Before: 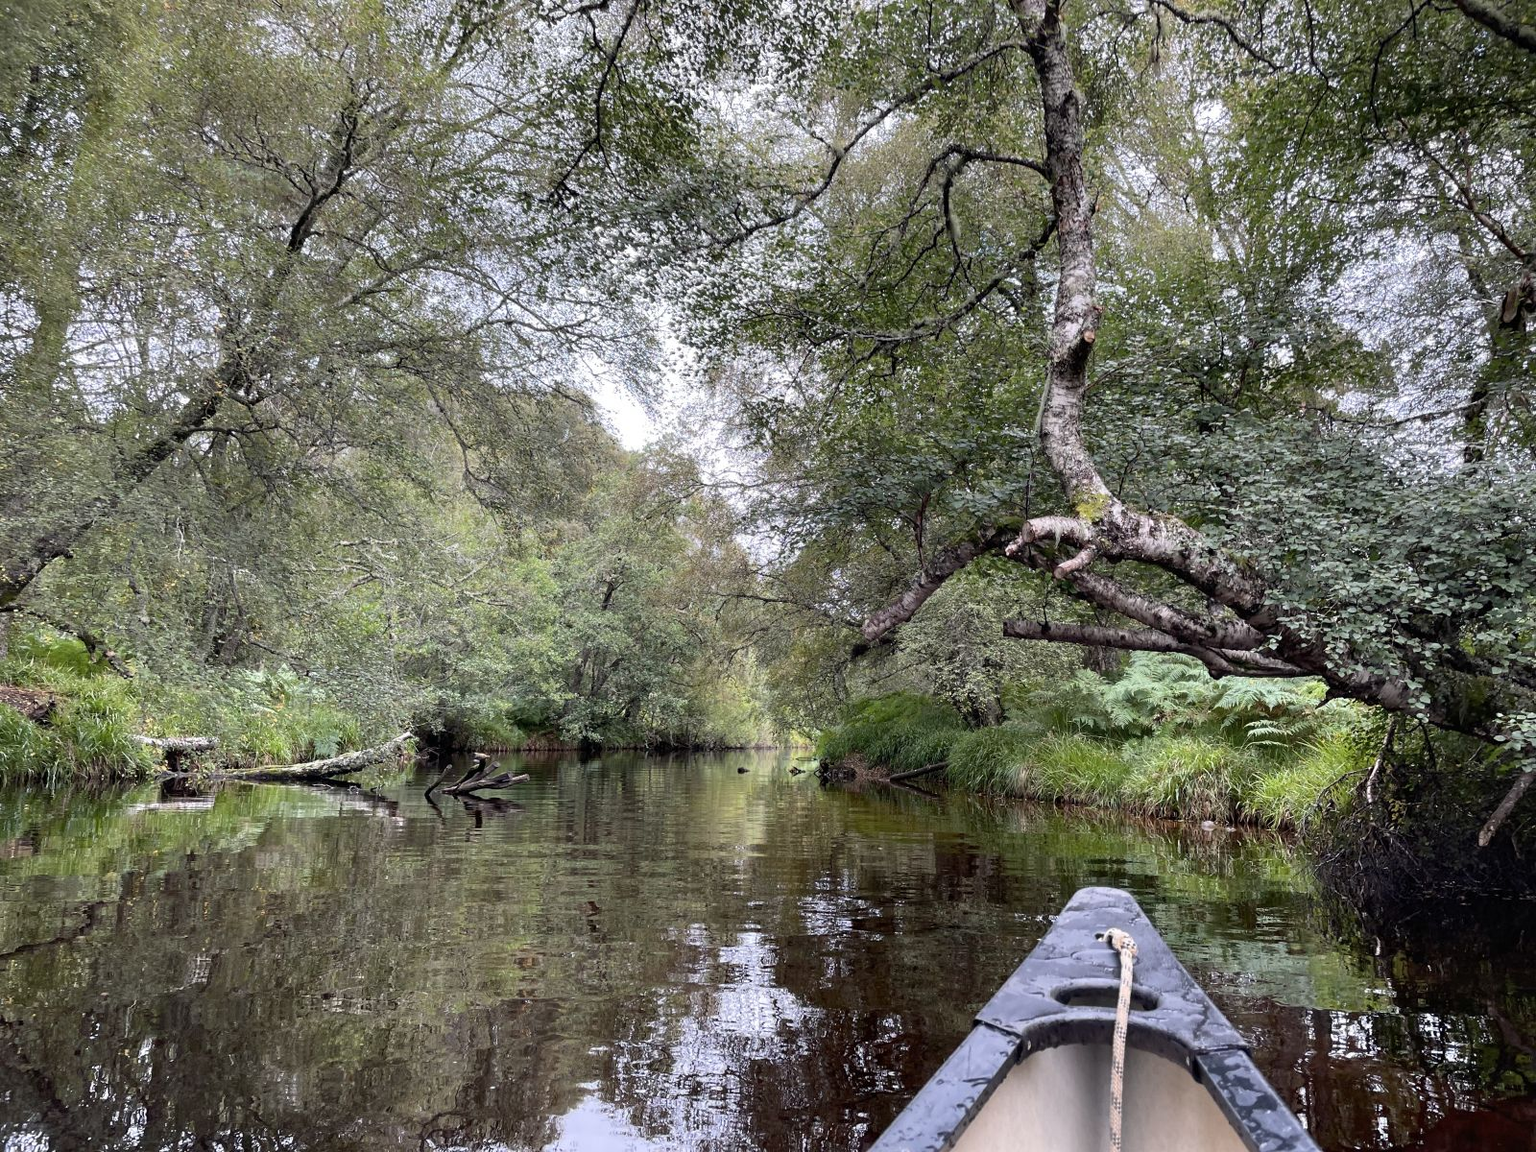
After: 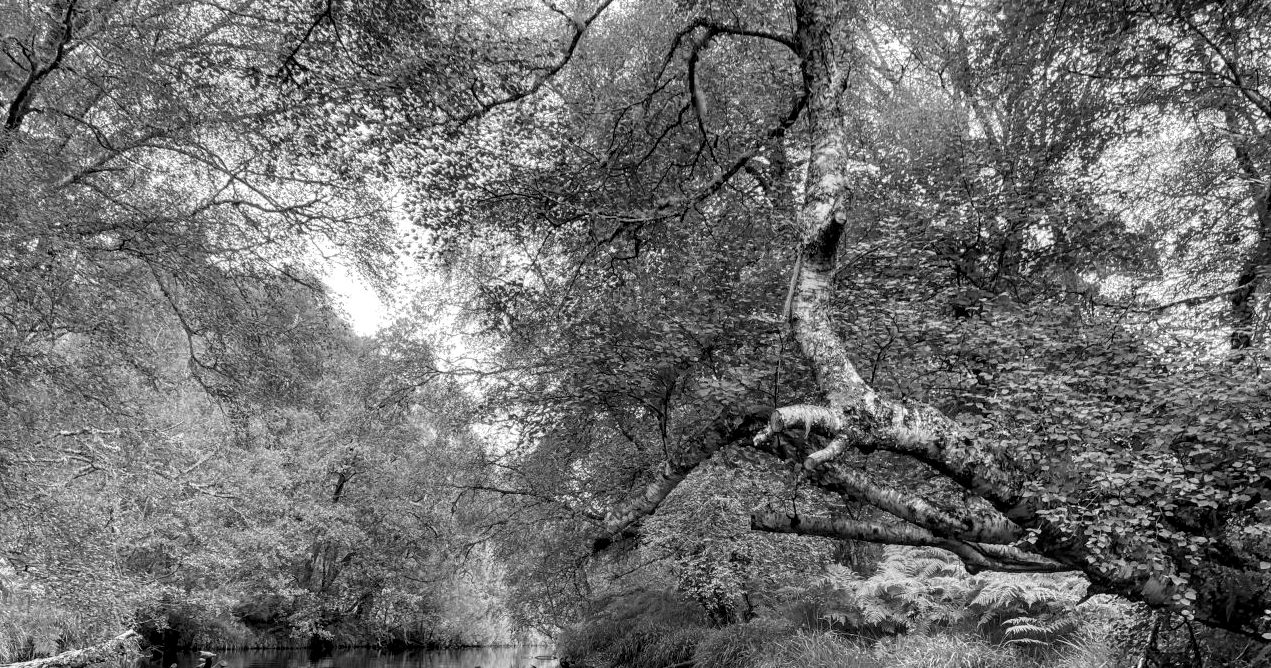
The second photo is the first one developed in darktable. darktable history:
crop: left 18.38%, top 11.092%, right 2.134%, bottom 33.217%
color calibration: output gray [0.267, 0.423, 0.261, 0], illuminant same as pipeline (D50), adaptation none (bypass)
monochrome: on, module defaults
local contrast: on, module defaults
